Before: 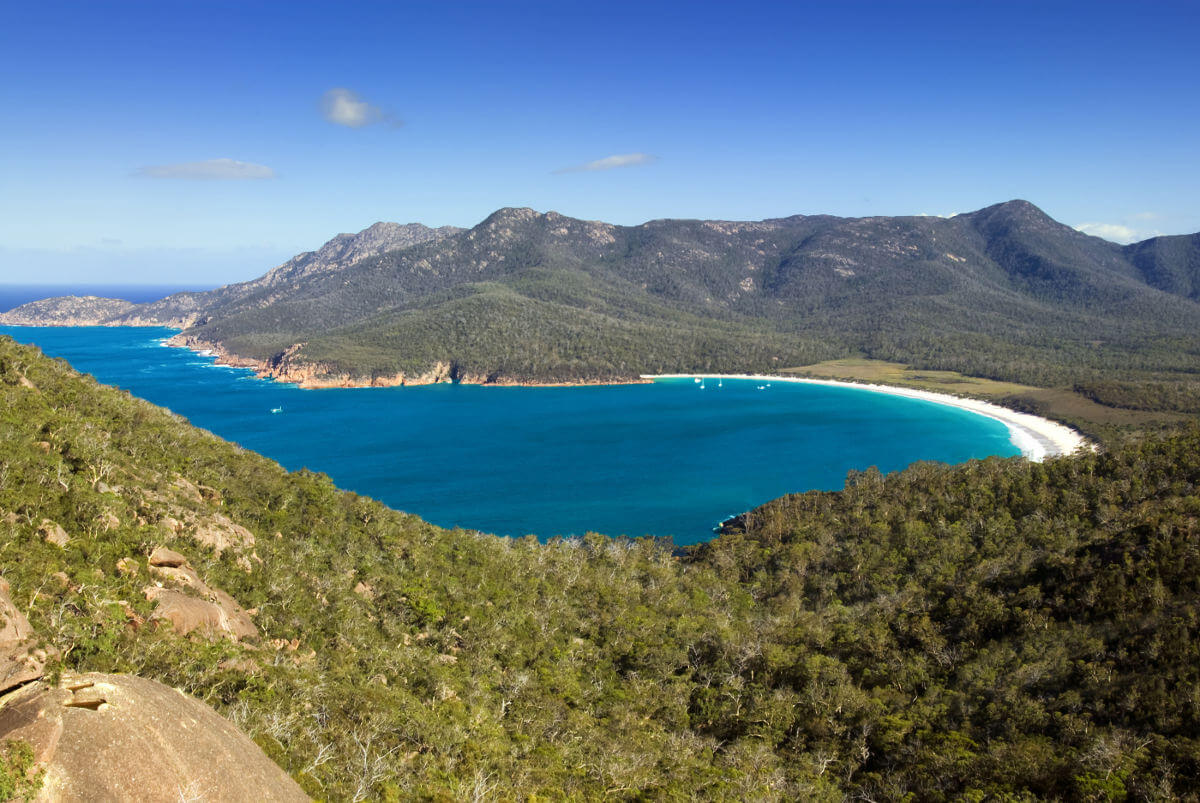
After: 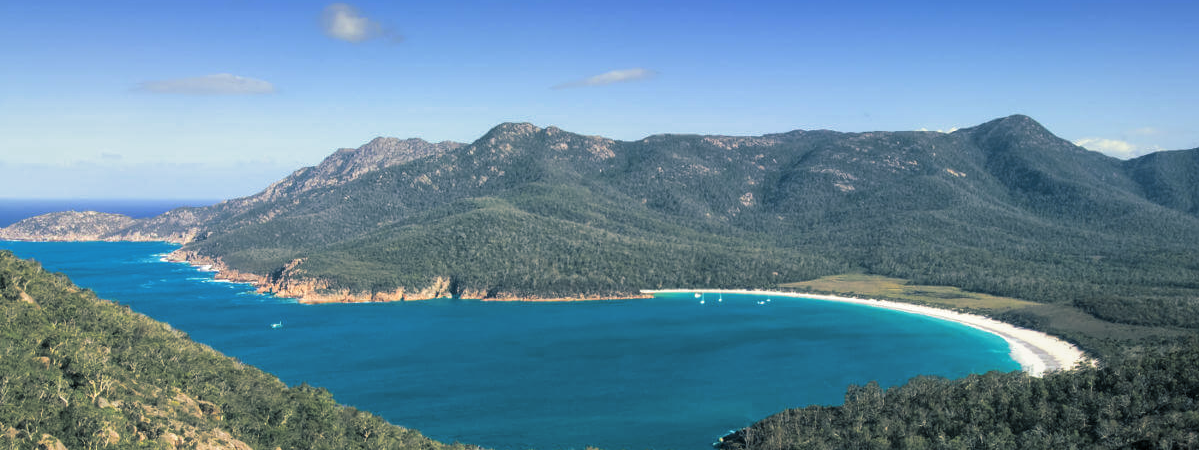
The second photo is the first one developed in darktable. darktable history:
crop and rotate: top 10.605%, bottom 33.274%
local contrast: detail 110%
split-toning: shadows › hue 205.2°, shadows › saturation 0.43, highlights › hue 54°, highlights › saturation 0.54
